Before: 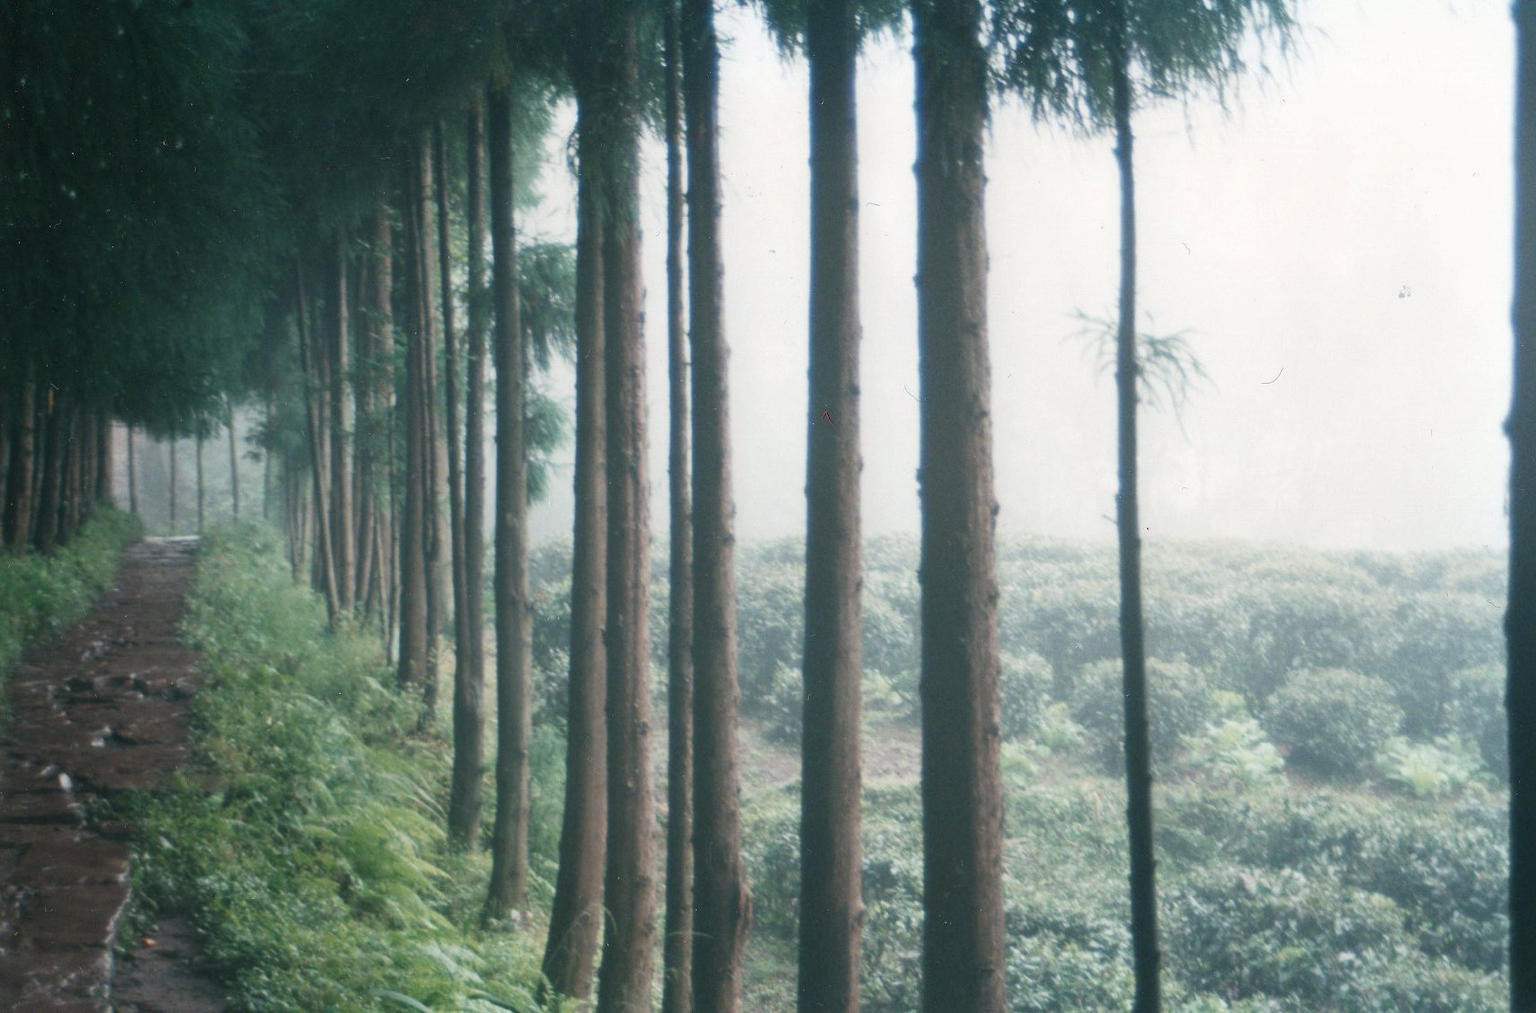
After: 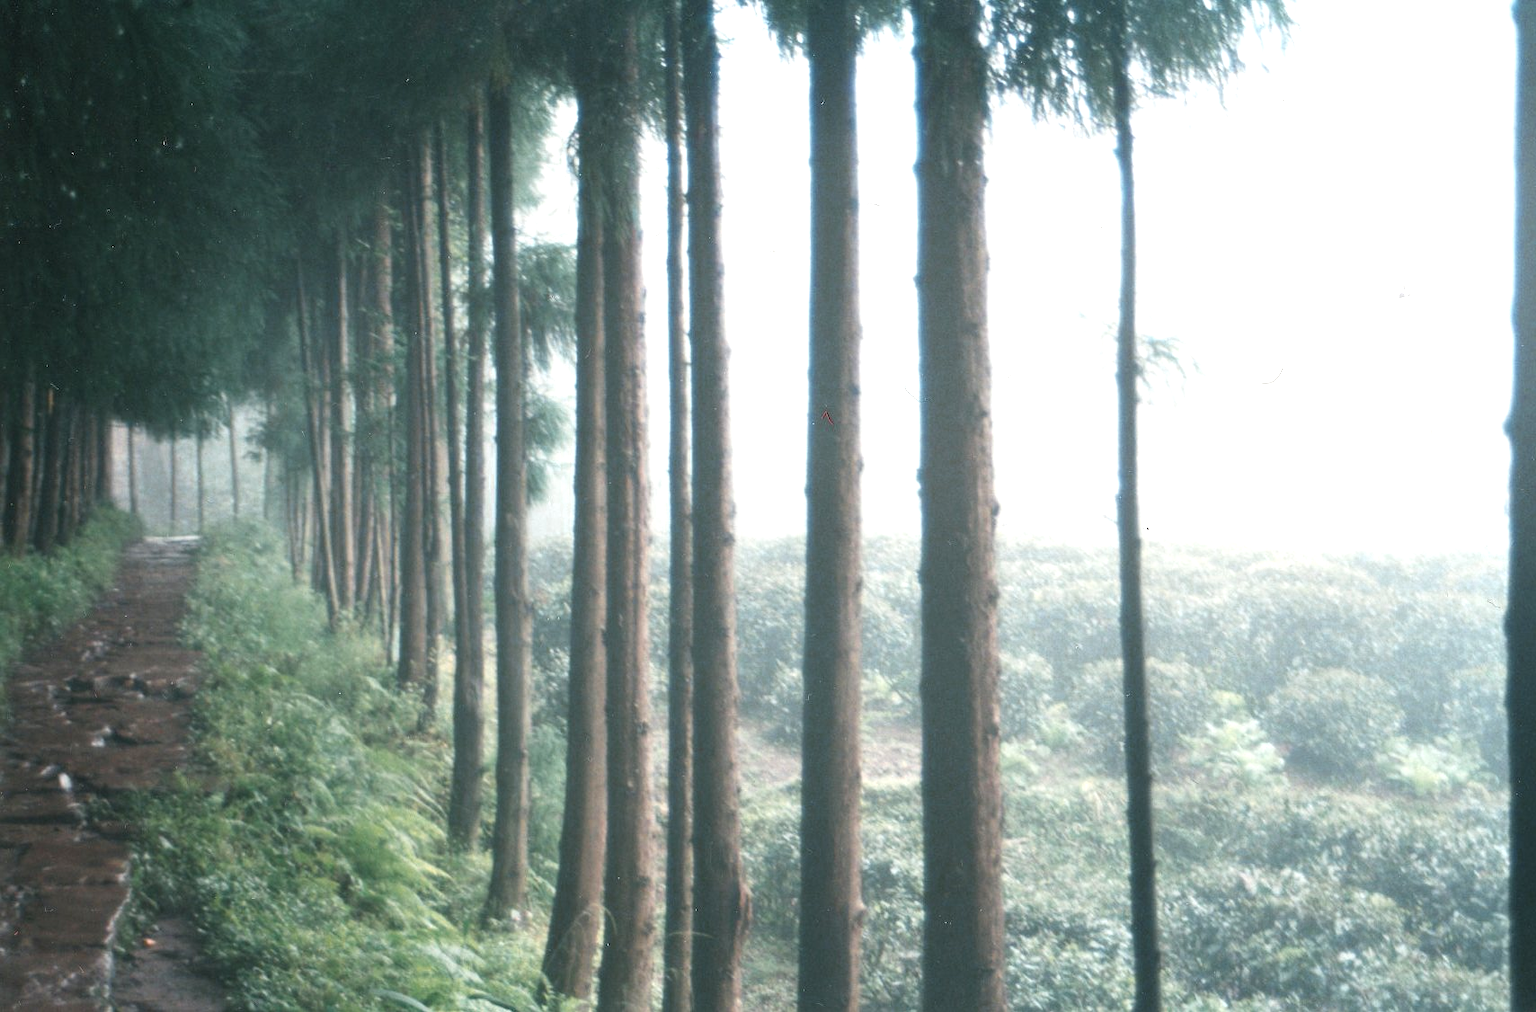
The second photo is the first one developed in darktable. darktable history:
exposure: exposure 0.556 EV, compensate highlight preservation false
color zones: curves: ch0 [(0.018, 0.548) (0.197, 0.654) (0.425, 0.447) (0.605, 0.658) (0.732, 0.579)]; ch1 [(0.105, 0.531) (0.224, 0.531) (0.386, 0.39) (0.618, 0.456) (0.732, 0.456) (0.956, 0.421)]; ch2 [(0.039, 0.583) (0.215, 0.465) (0.399, 0.544) (0.465, 0.548) (0.614, 0.447) (0.724, 0.43) (0.882, 0.623) (0.956, 0.632)]
